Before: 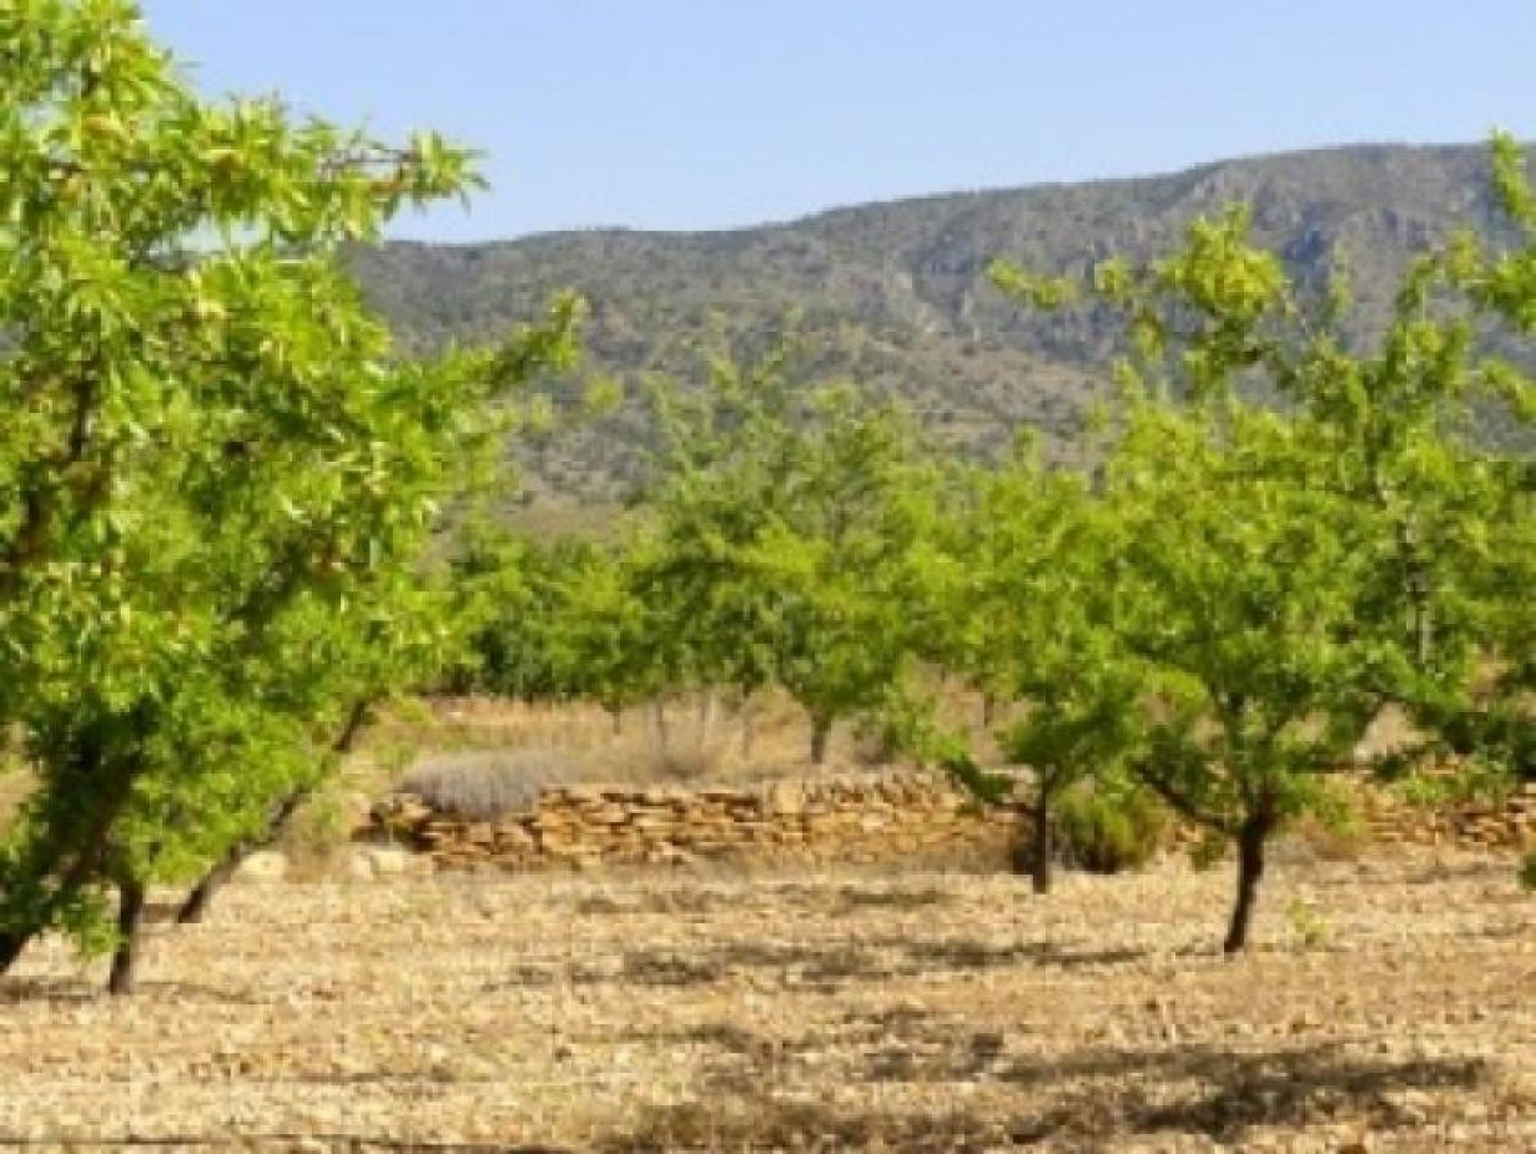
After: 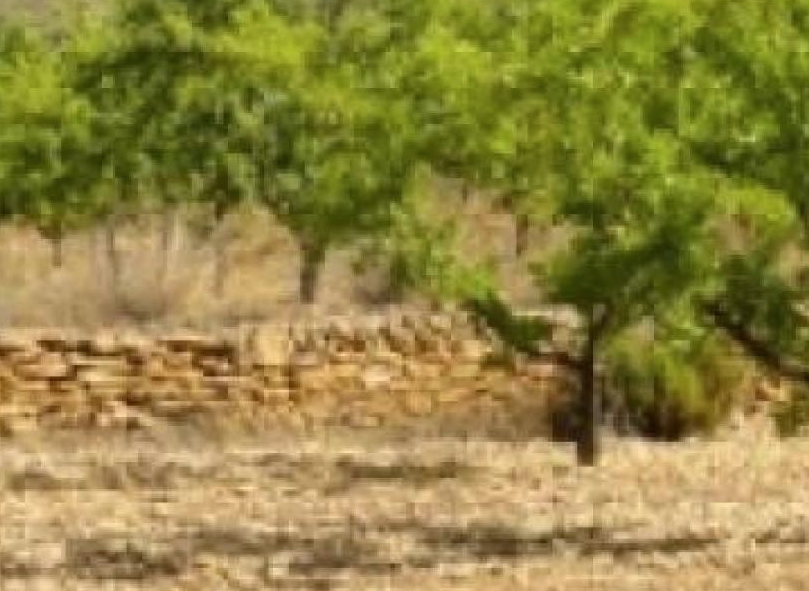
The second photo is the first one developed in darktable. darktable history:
crop: left 37.221%, top 45.169%, right 20.63%, bottom 13.777%
contrast brightness saturation: contrast 0.01, saturation -0.05
